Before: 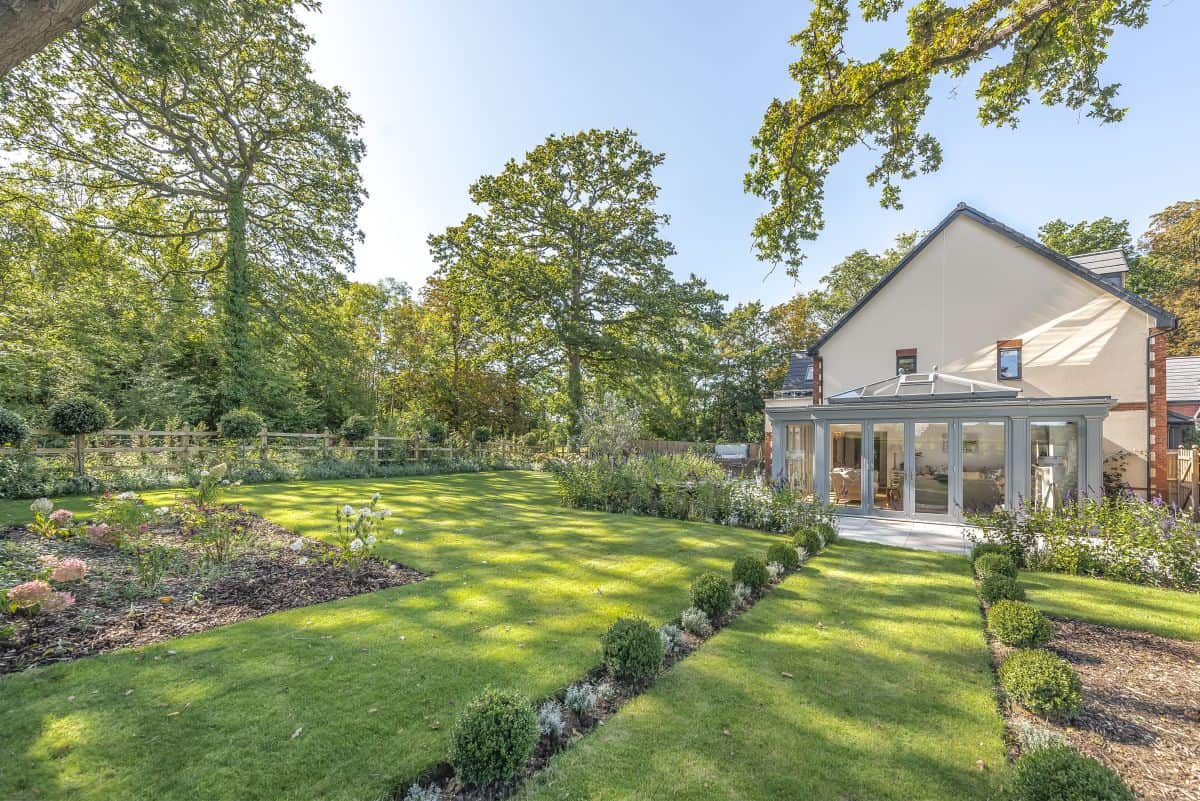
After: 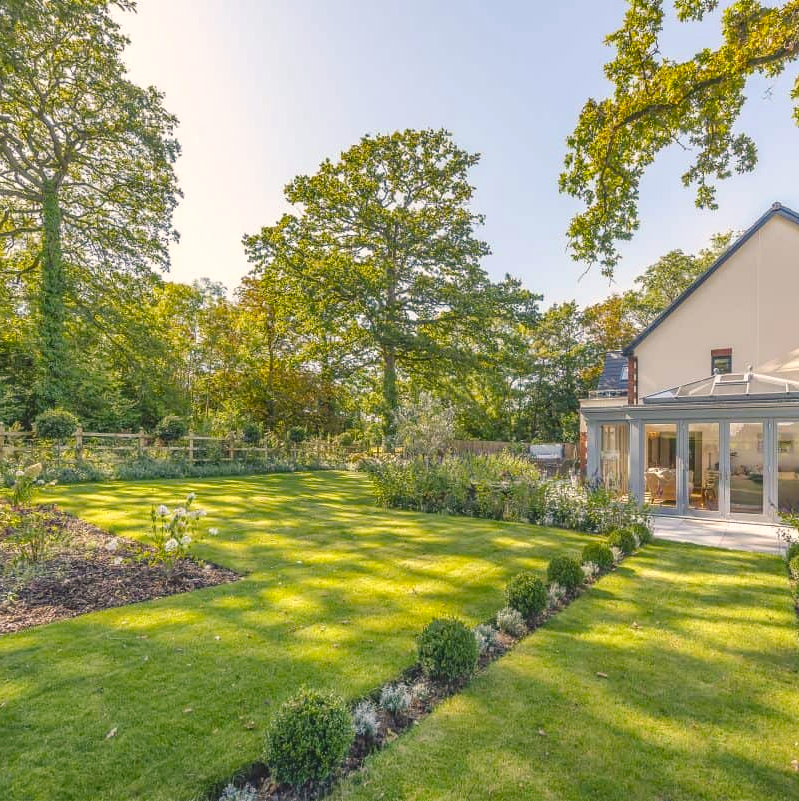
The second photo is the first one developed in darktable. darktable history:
base curve: curves: ch0 [(0, 0) (0.283, 0.295) (1, 1)], preserve colors none
crop: left 15.419%, right 17.914%
color balance rgb: shadows lift › chroma 2%, shadows lift › hue 247.2°, power › chroma 0.3%, power › hue 25.2°, highlights gain › chroma 3%, highlights gain › hue 60°, global offset › luminance 0.75%, perceptual saturation grading › global saturation 20%, perceptual saturation grading › highlights -20%, perceptual saturation grading › shadows 30%, global vibrance 20%
